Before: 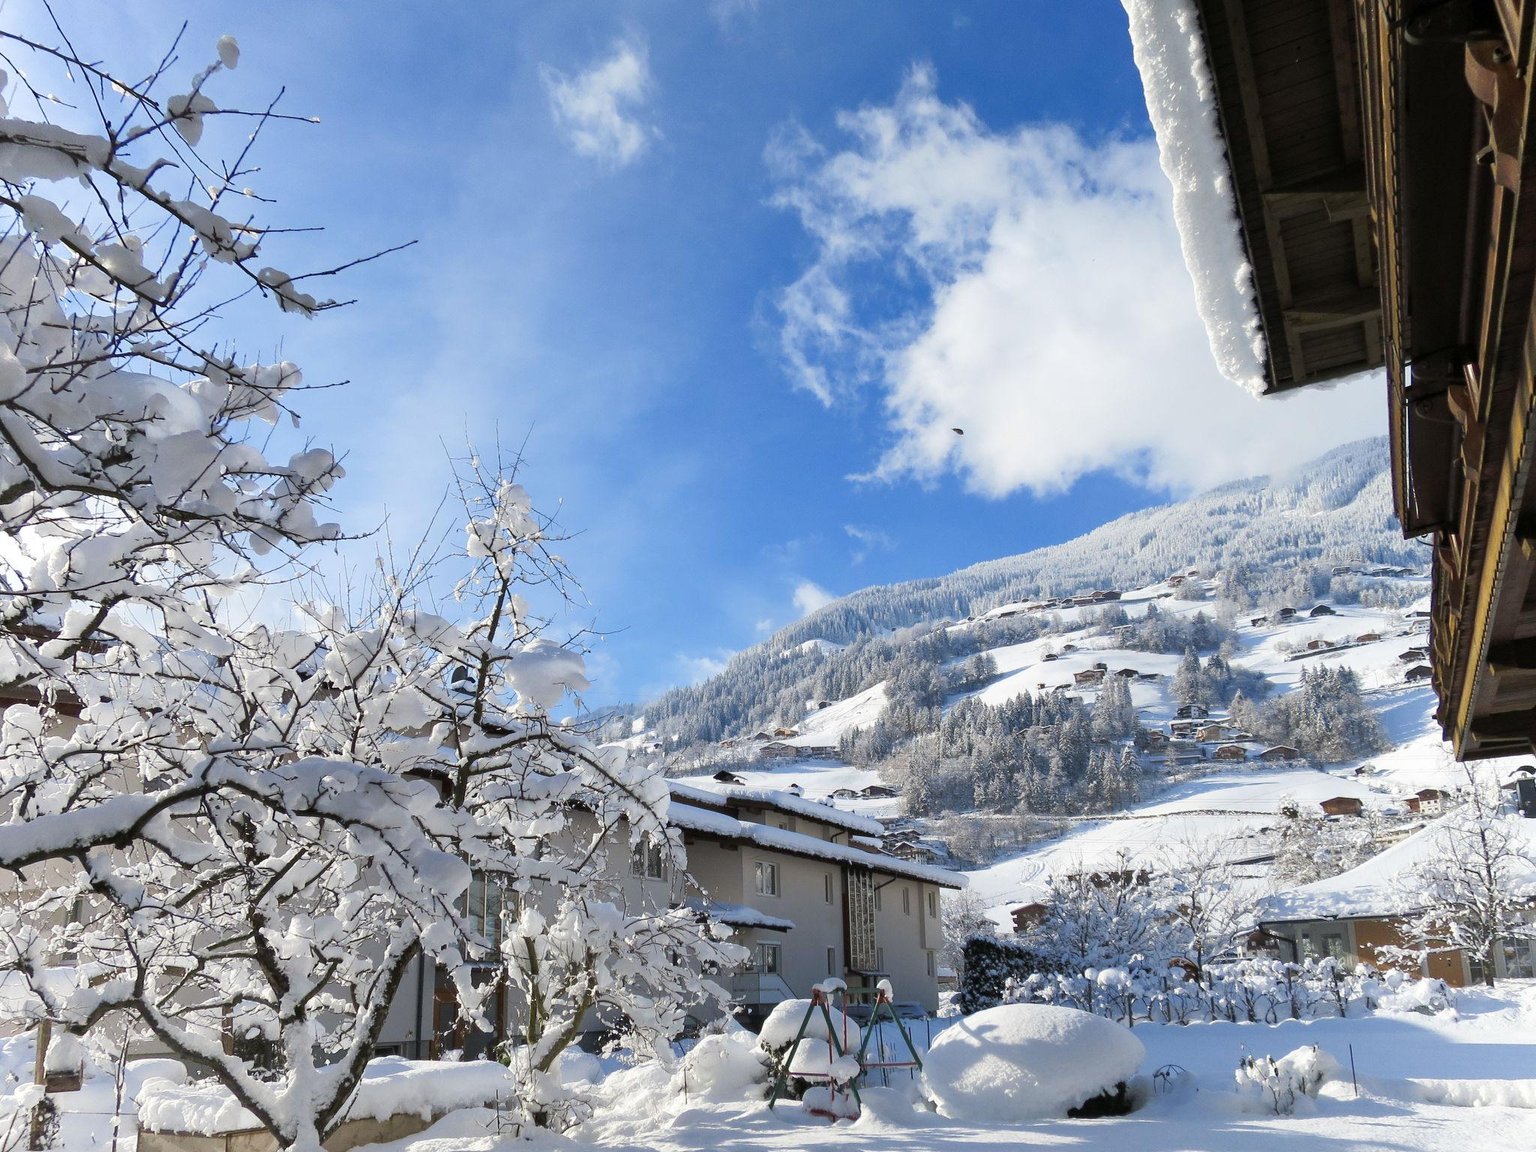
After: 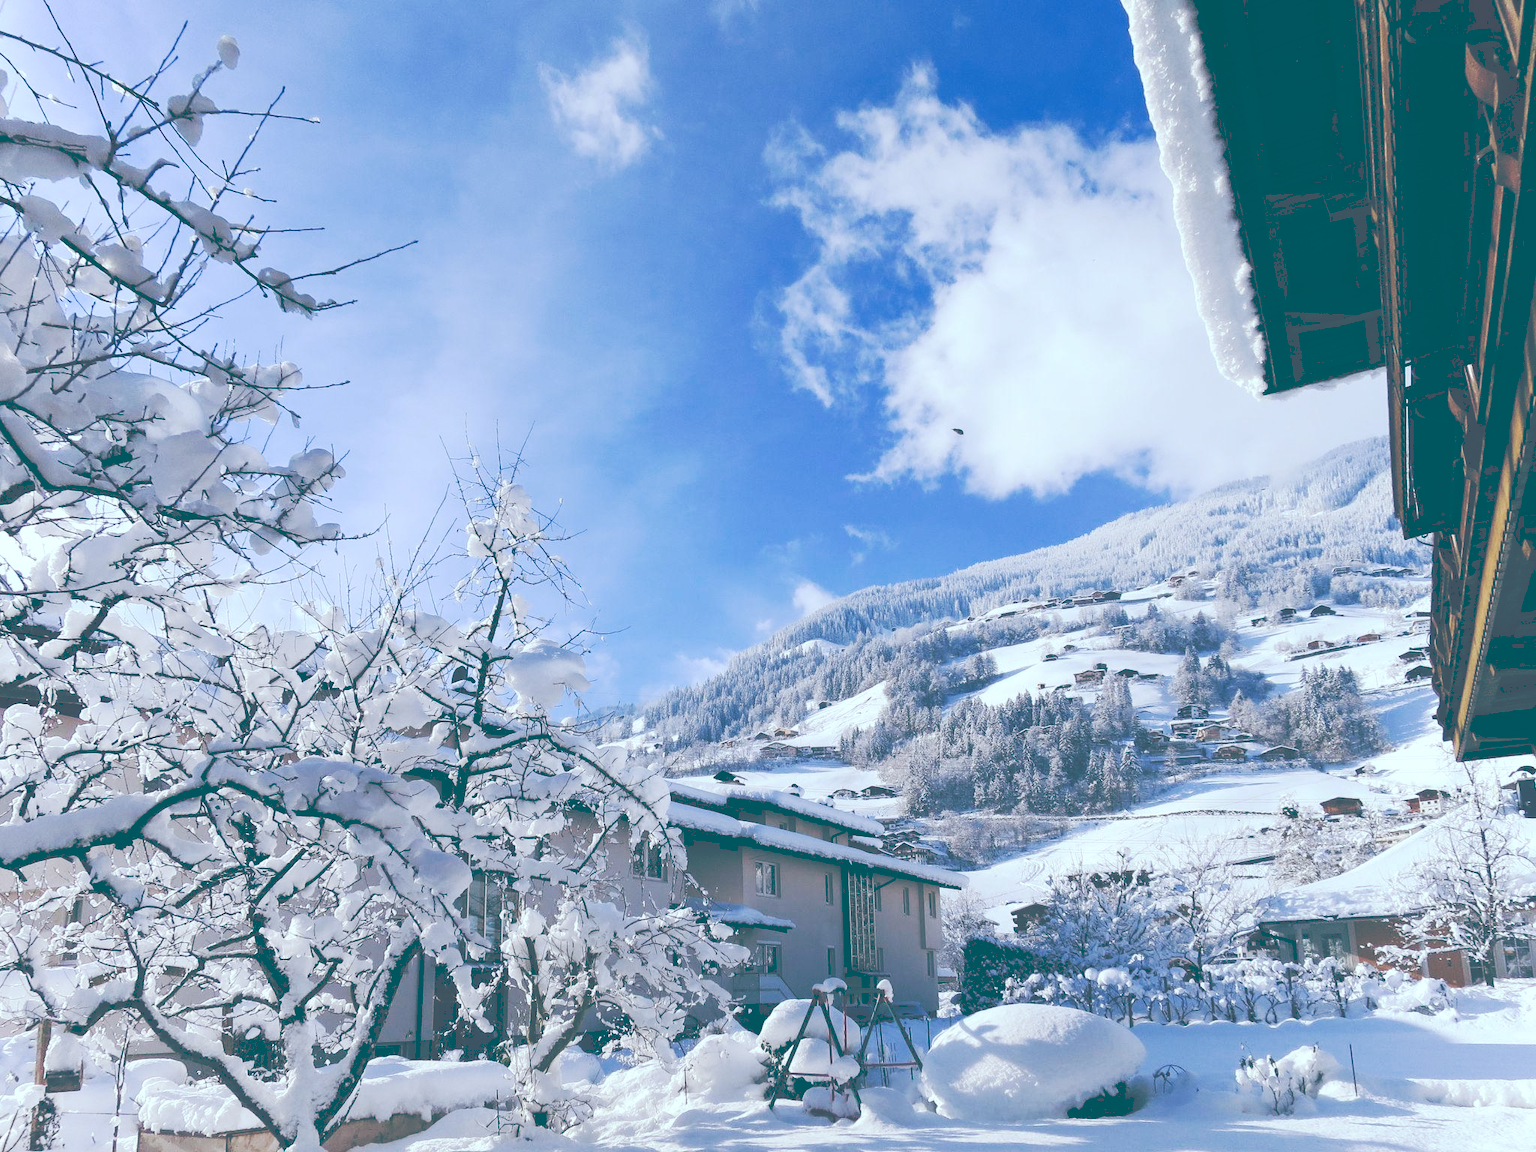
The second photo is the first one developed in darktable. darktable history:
tone curve: curves: ch0 [(0, 0) (0.003, 0.319) (0.011, 0.319) (0.025, 0.319) (0.044, 0.323) (0.069, 0.324) (0.1, 0.328) (0.136, 0.329) (0.177, 0.337) (0.224, 0.351) (0.277, 0.373) (0.335, 0.413) (0.399, 0.458) (0.468, 0.533) (0.543, 0.617) (0.623, 0.71) (0.709, 0.783) (0.801, 0.849) (0.898, 0.911) (1, 1)], preserve colors none
color look up table: target L [97.81, 83.56, 80.87, 76.84, 67.56, 63.32, 58.37, 51.36, 45.49, 23.32, 201.49, 89.4, 74.45, 74.7, 63.71, 62.06, 56.99, 40.57, 47.43, 37.3, 29.94, 29.92, 22.25, 13.78, 10.38, 91.9, 81.12, 74.64, 68.14, 63.23, 61.56, 62.66, 56.83, 44.03, 42.87, 44.64, 37.81, 39.27, 31.74, 33.65, 17.37, 14.37, 12.29, 99.09, 77.55, 66.65, 60.51, 42.81, 32.42], target a [-28.03, -44.25, -66.28, -12.15, -44.54, -12.22, -39.95, -24.56, -41.76, -60.4, 0, 8.37, 4.678, 23.92, 48.26, 13.99, 57.12, 64.36, 25.9, 2.087, 21.58, -2.724, 28.58, -37.02, -26.54, 13.05, 6.149, 31.24, 52.35, -0.275, 9.967, 56.37, 32.7, 27.27, 10.42, 21.99, 54.86, 56.13, 1.693, 31.77, -45.51, -35.67, -26.26, -13.85, -27.31, -10.69, -20.55, -28.6, -7.738], target b [76.29, -2.477, 57.48, -11.99, 21.04, 15.16, 37.08, 30.25, 7.692, -14.5, -0.001, 6.166, 56.19, 41.5, 1.358, 17.28, 40.87, 5.923, 23.4, -3.027, -5.698, -1.87, -11.74, -27.38, -32.99, -15.62, -34.98, -46.97, -40.69, -10.71, -34.11, -66.59, -75.92, -13.42, -66.52, -37.94, -20.58, -61.65, -18.31, -83.05, -26.35, -35.87, -47.04, -4.417, -27.33, -53.31, -29.05, -15.74, -39.13], num patches 49
